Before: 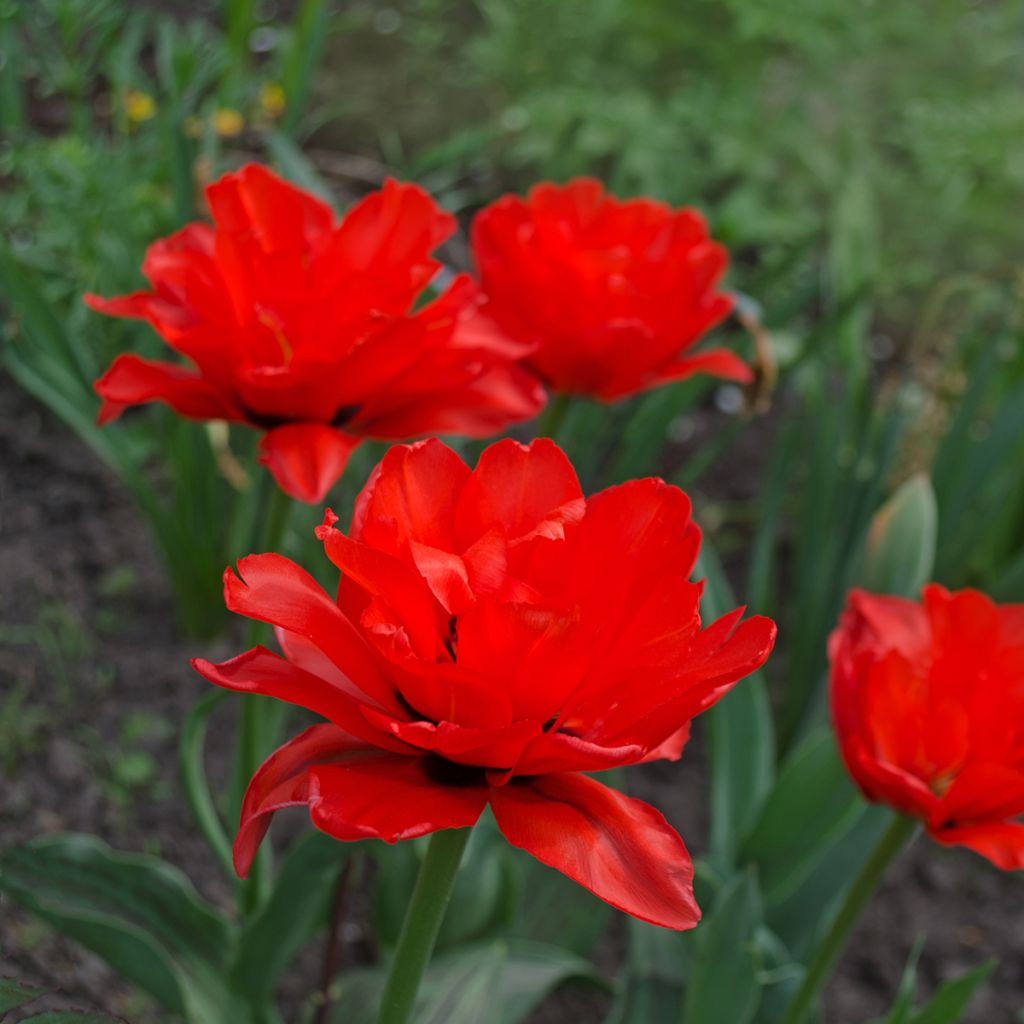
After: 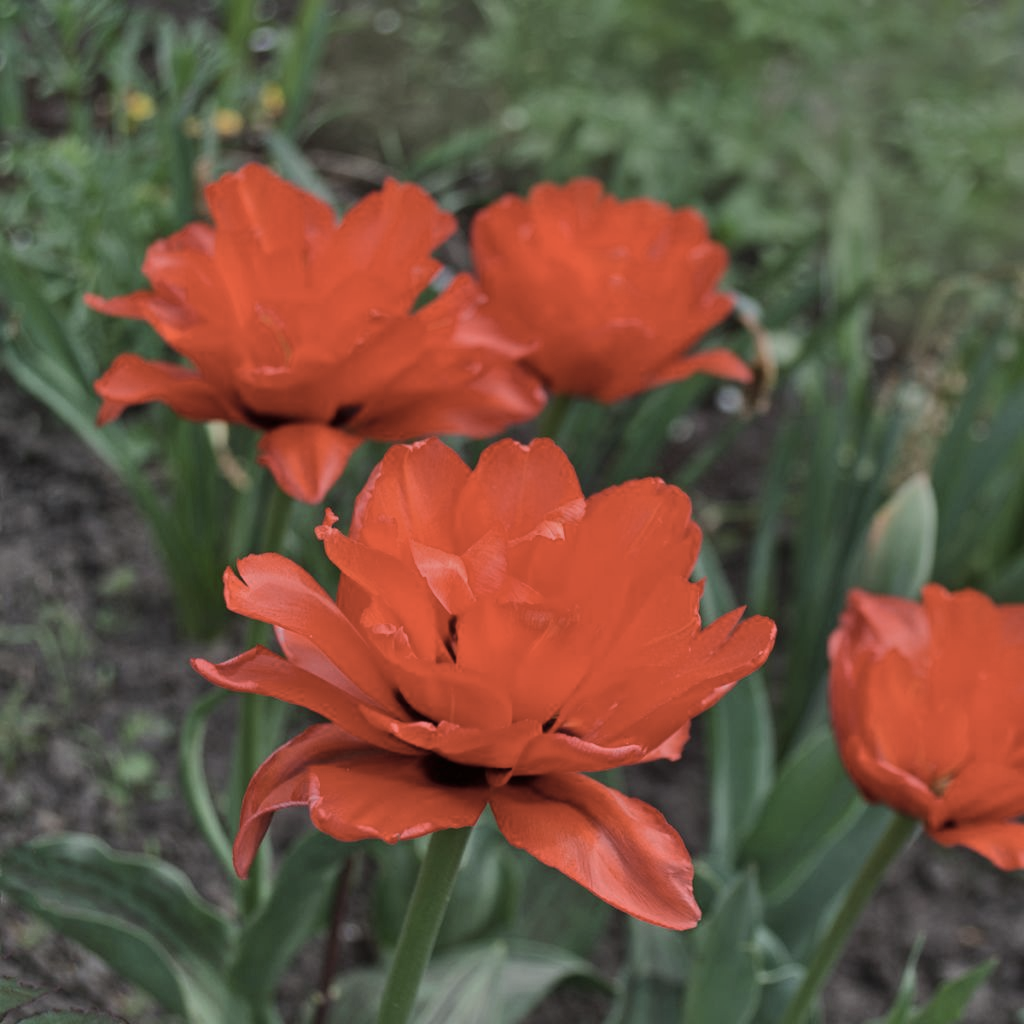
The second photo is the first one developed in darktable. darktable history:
shadows and highlights: shadows 58.6, soften with gaussian
contrast brightness saturation: contrast 0.099, saturation -0.363
